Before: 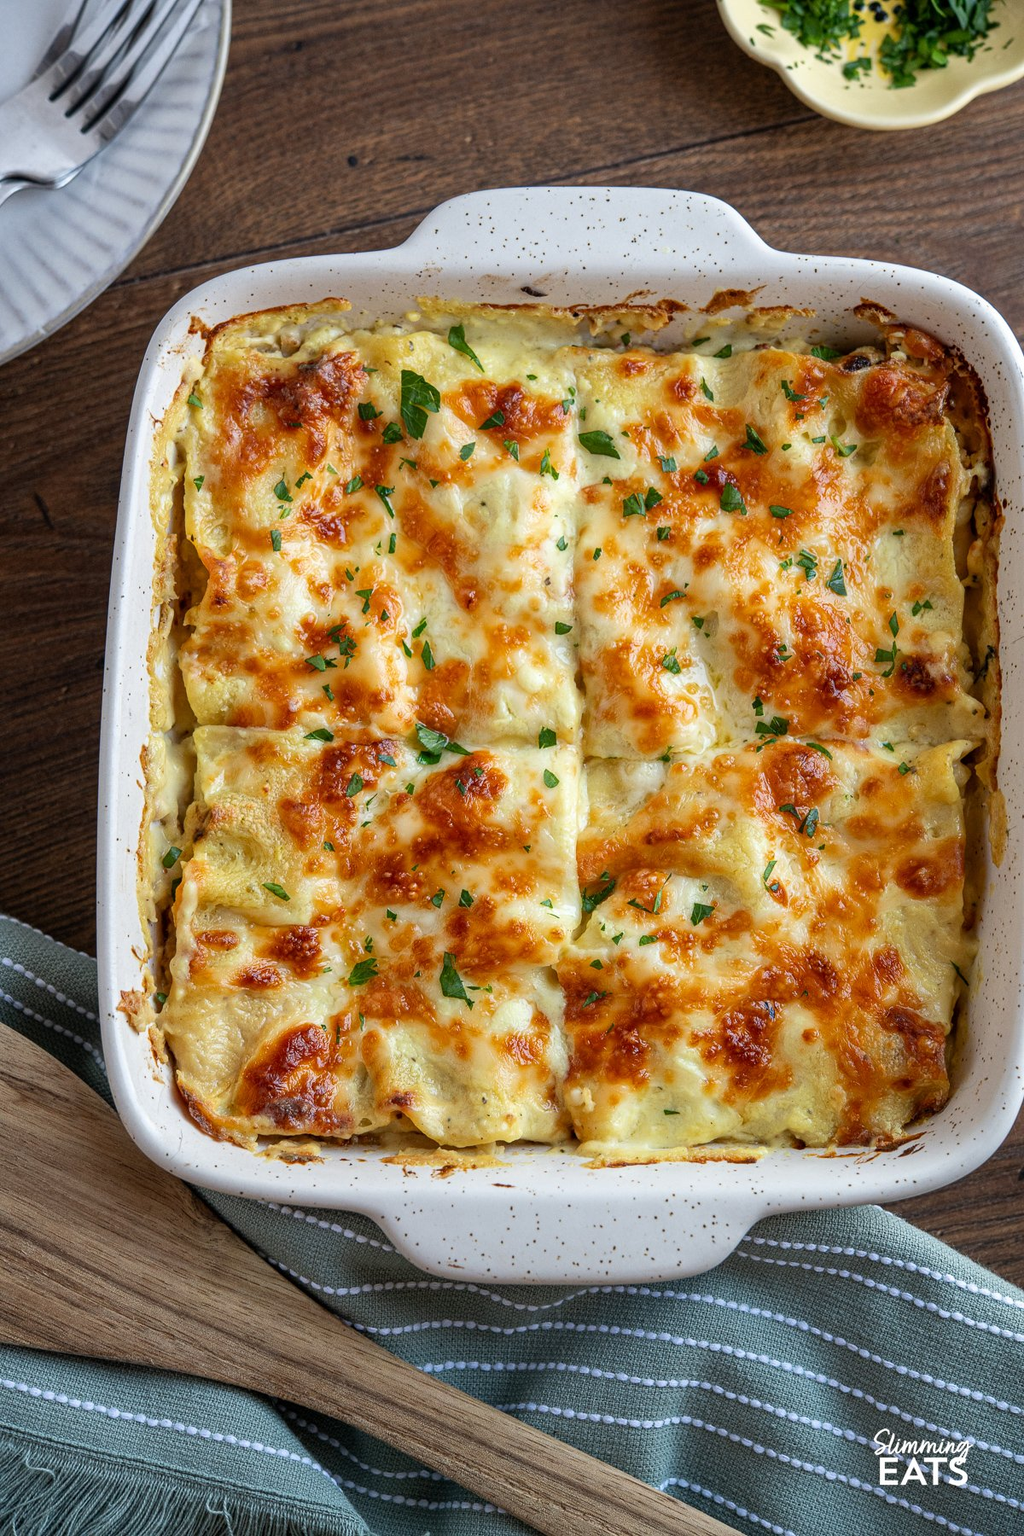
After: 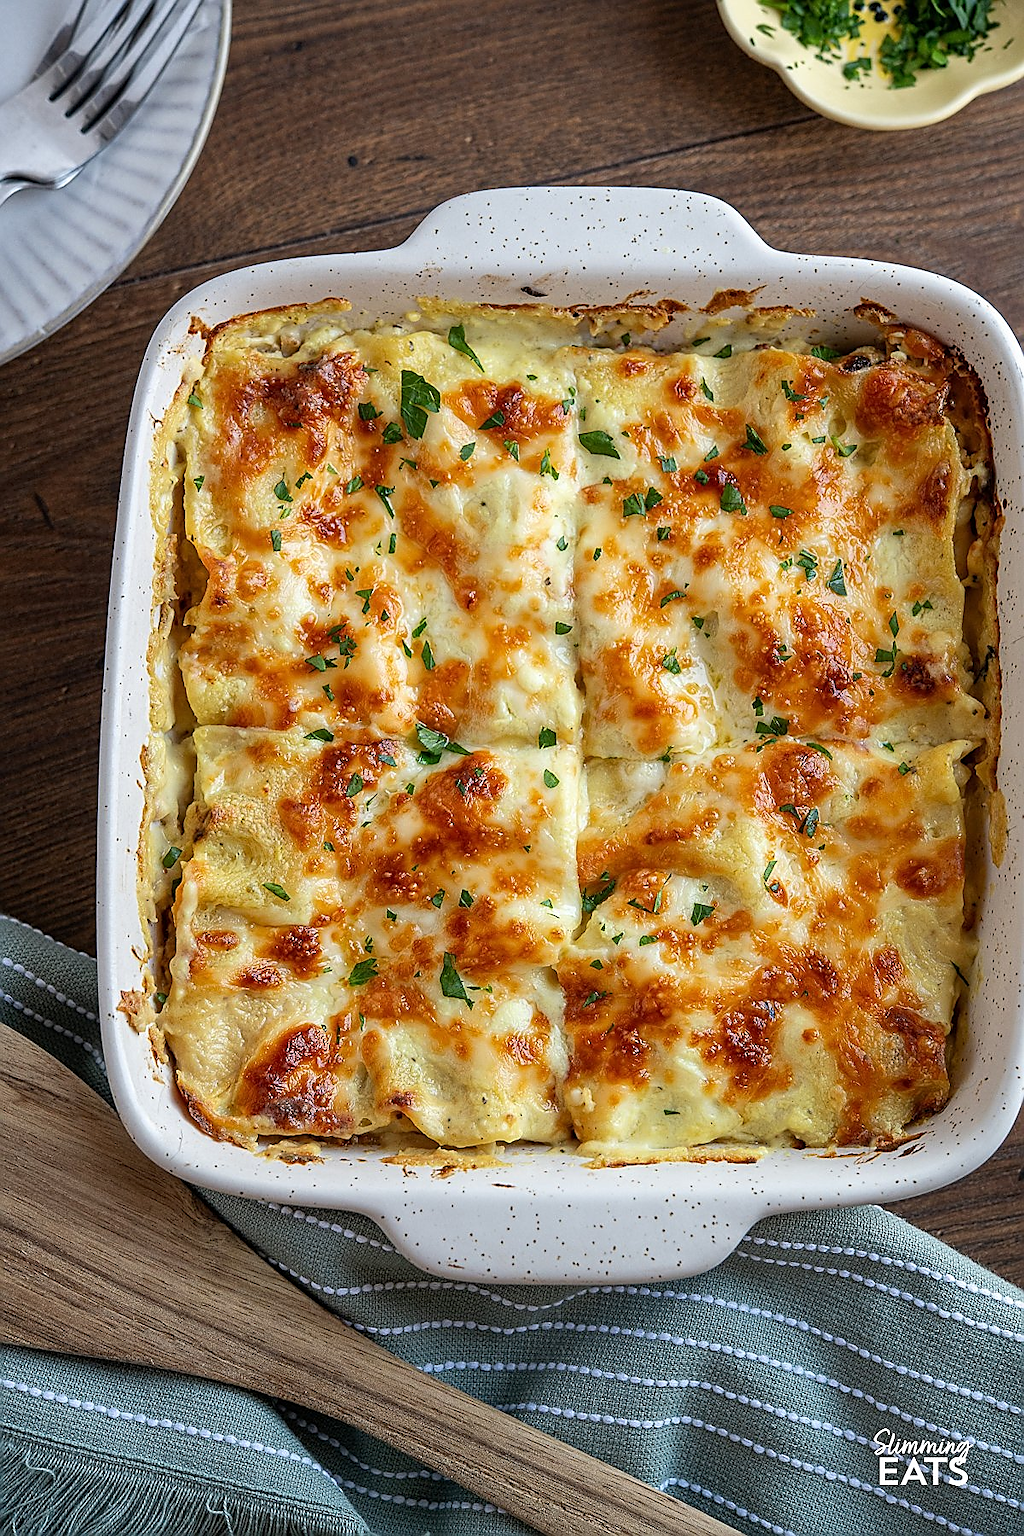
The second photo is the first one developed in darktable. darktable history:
sharpen: radius 1.397, amount 1.264, threshold 0.755
